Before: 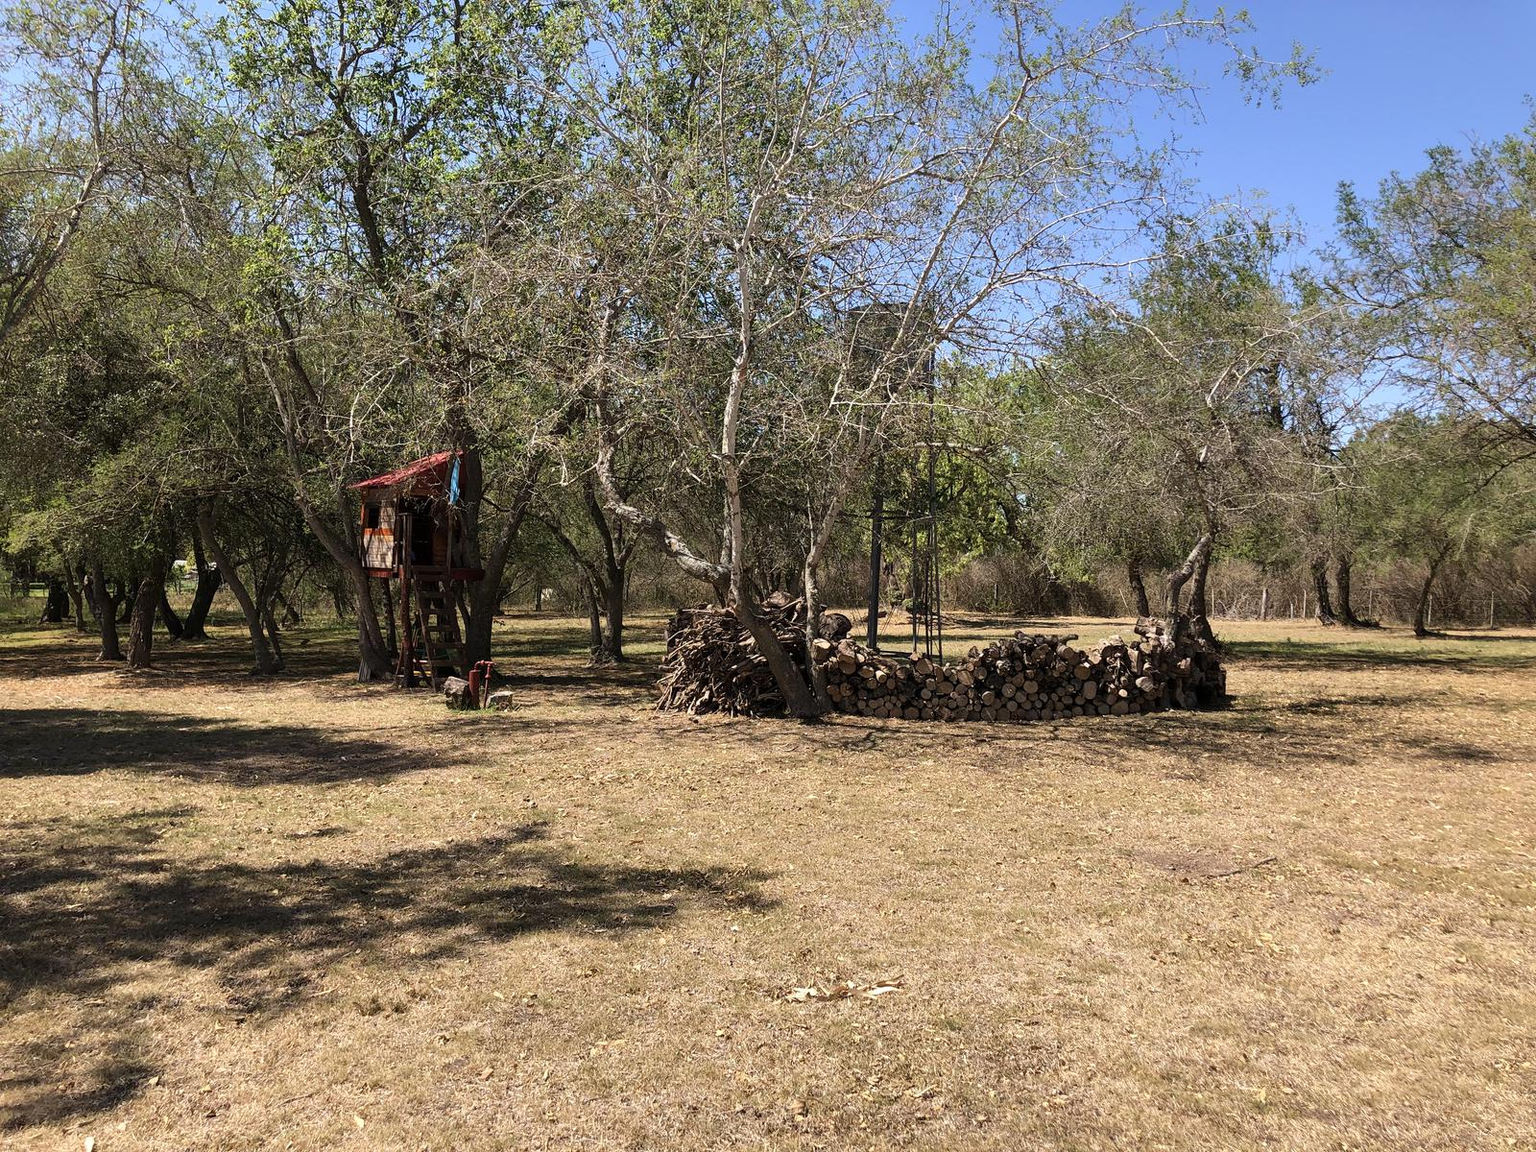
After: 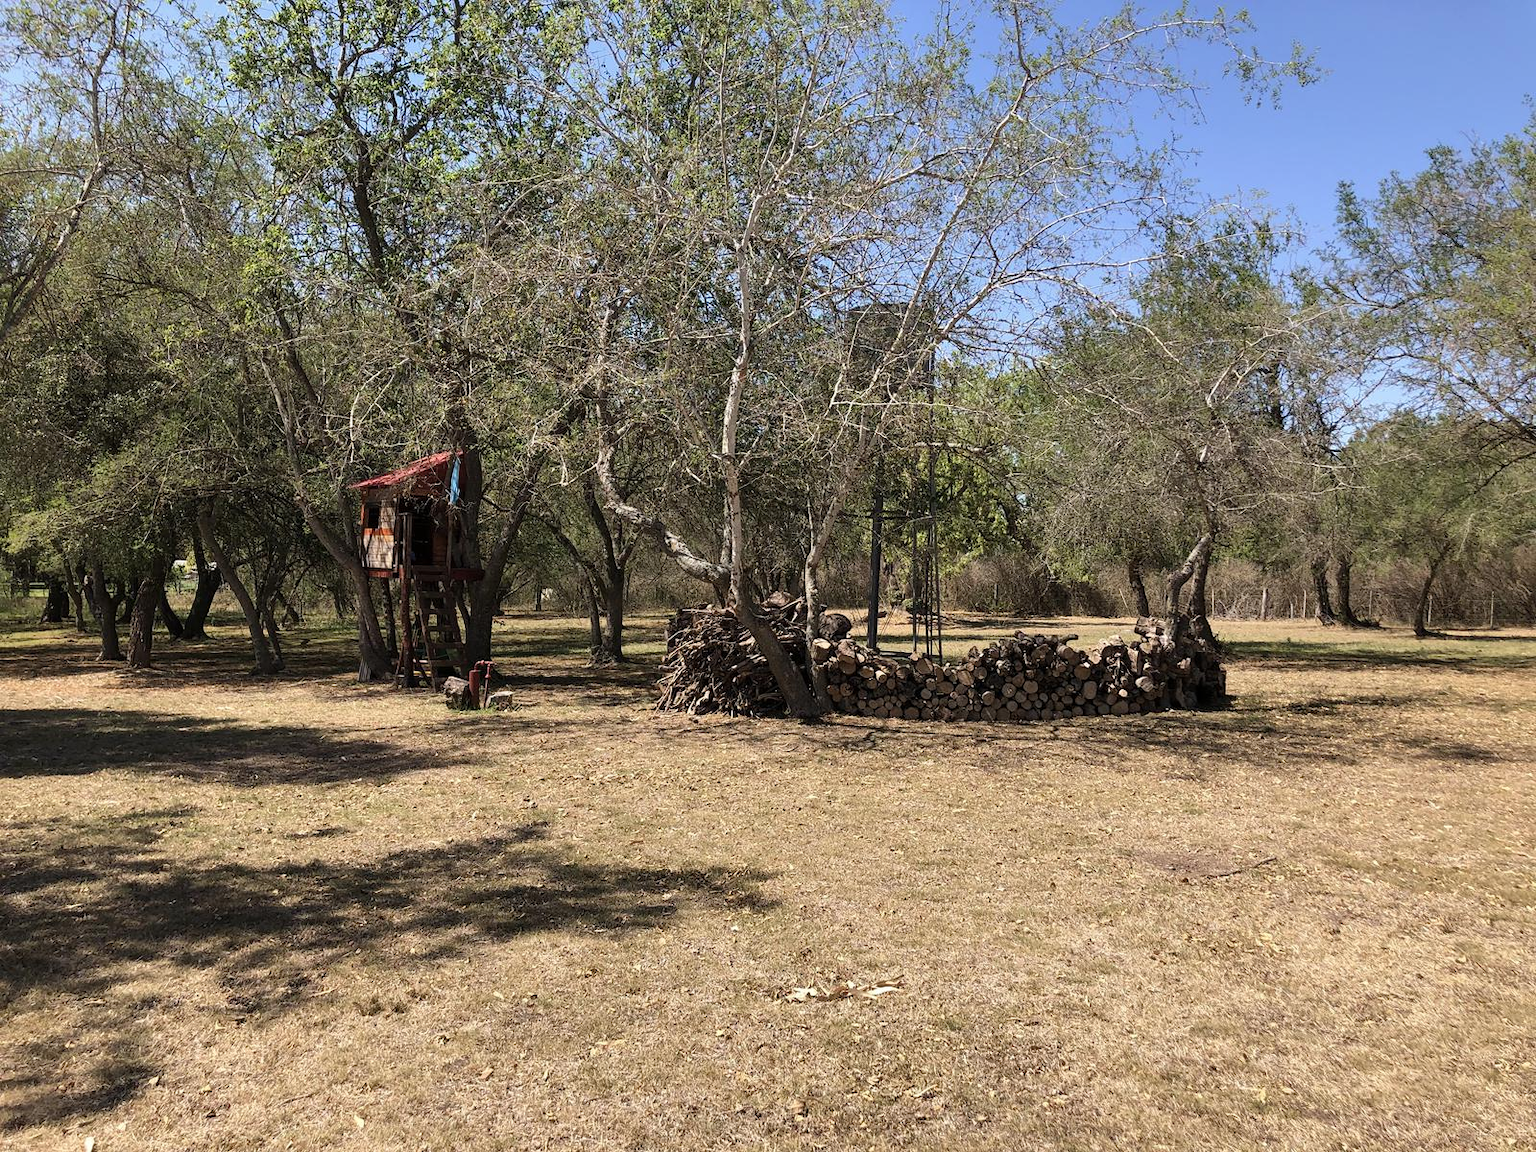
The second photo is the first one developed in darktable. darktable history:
shadows and highlights: shadows 37.27, highlights -28.18, soften with gaussian
contrast brightness saturation: saturation -0.05
